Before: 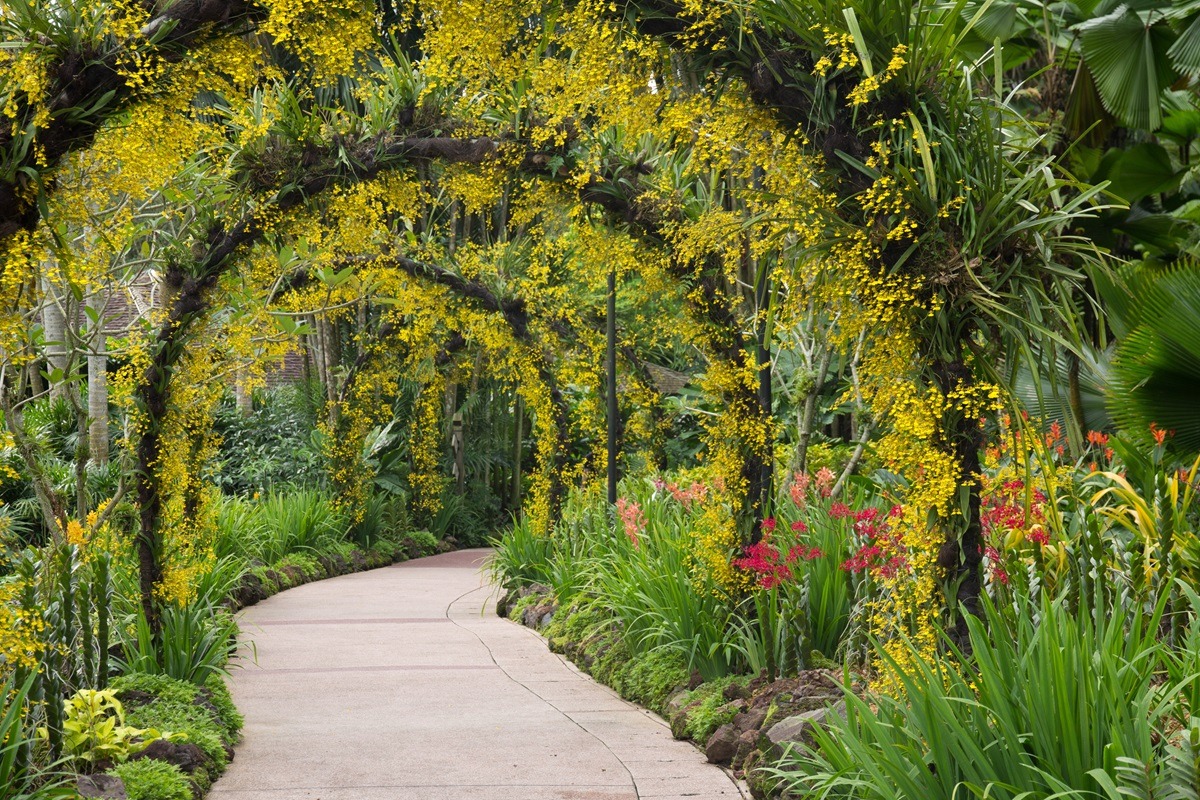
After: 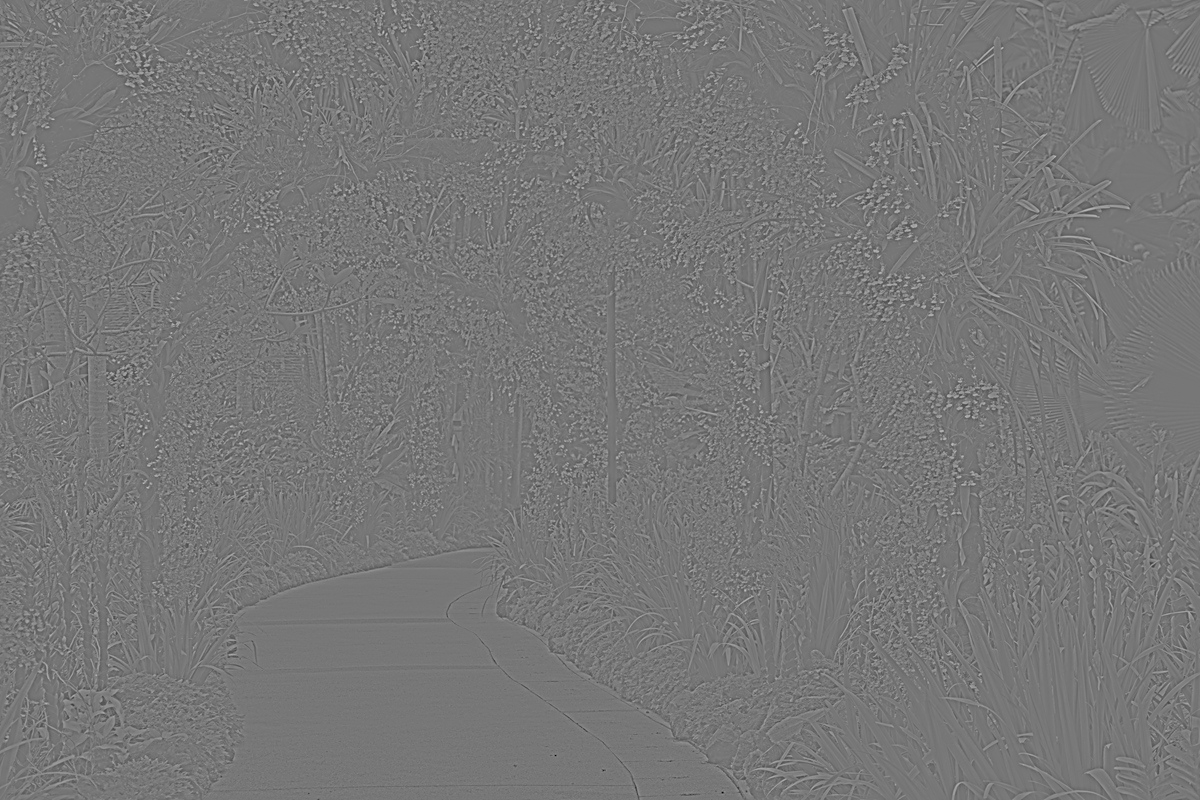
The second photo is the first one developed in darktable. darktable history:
highpass: sharpness 5.84%, contrast boost 8.44%
sharpen: on, module defaults
haze removal: strength 0.29, distance 0.25, compatibility mode true, adaptive false
